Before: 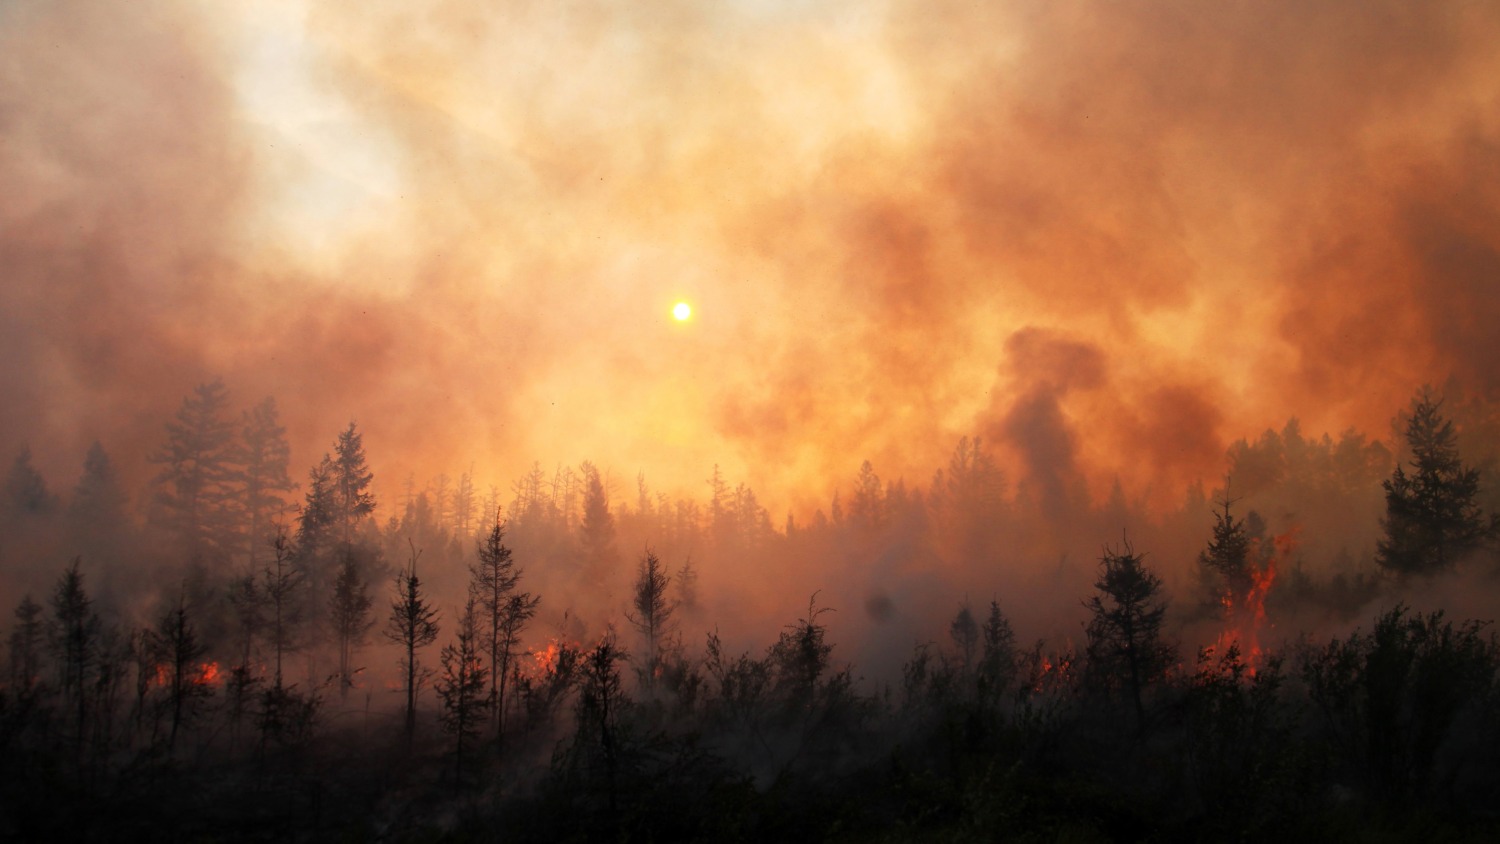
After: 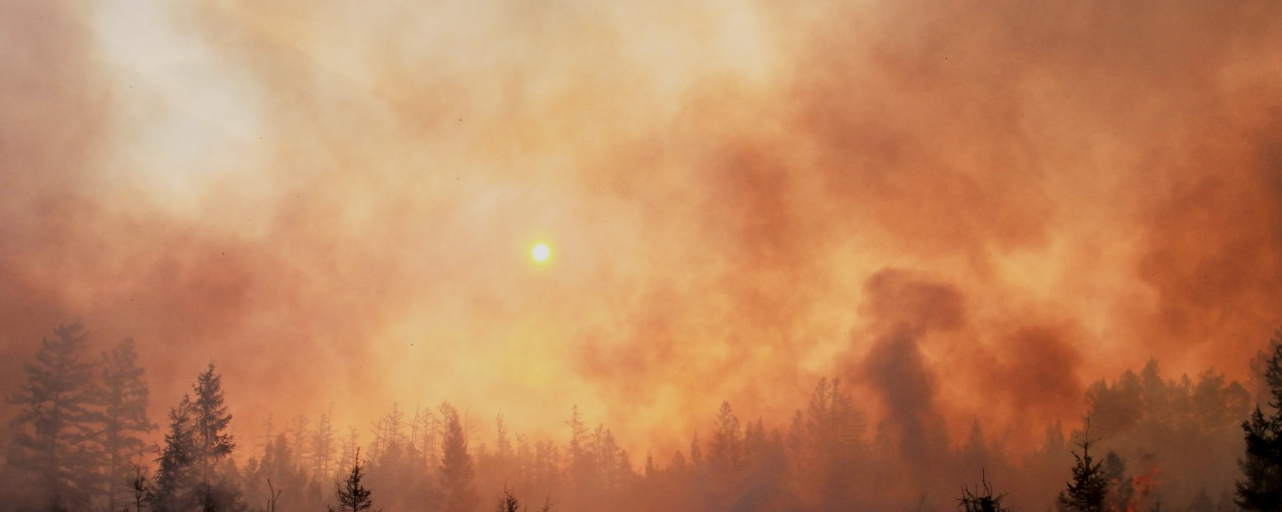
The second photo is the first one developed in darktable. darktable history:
local contrast: on, module defaults
filmic rgb: black relative exposure -7.81 EV, white relative exposure 4.33 EV, hardness 3.84, iterations of high-quality reconstruction 0
crop and rotate: left 9.415%, top 7.083%, right 5.063%, bottom 32.192%
